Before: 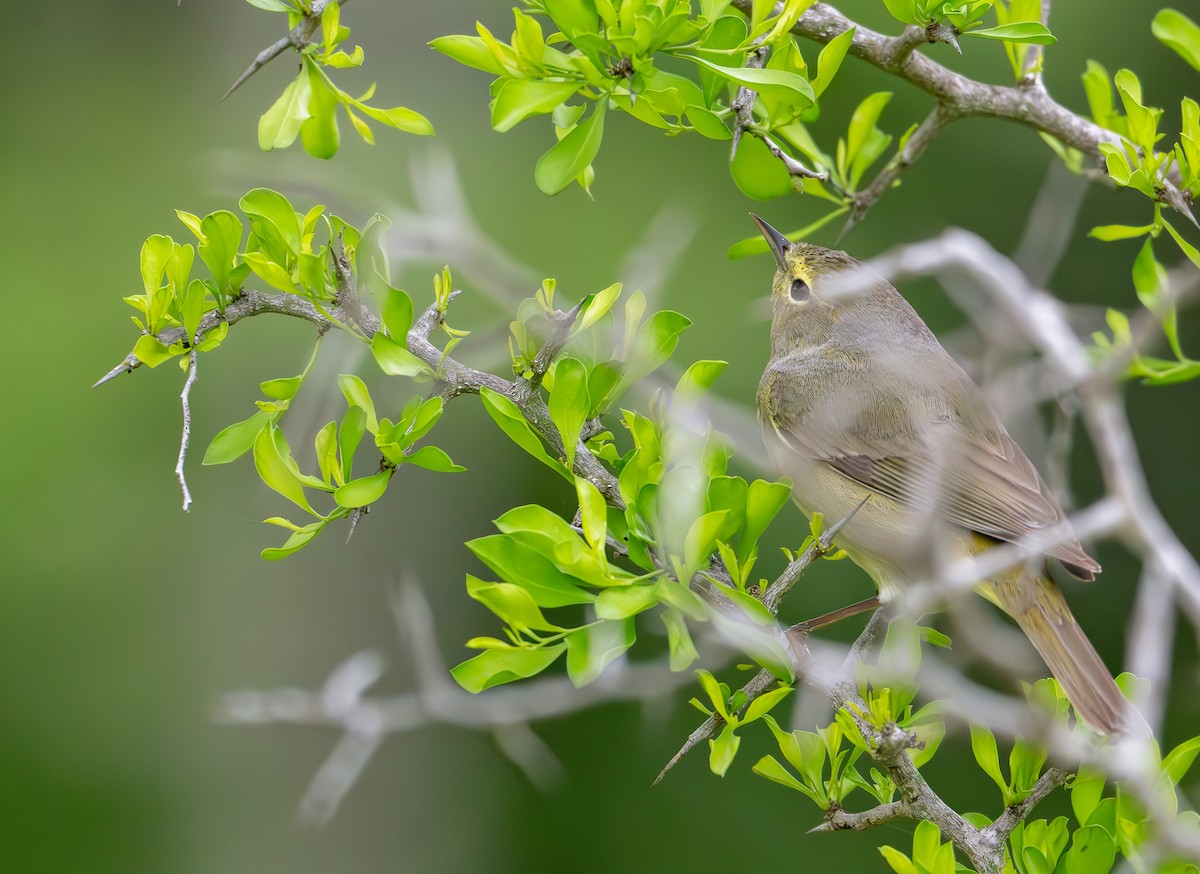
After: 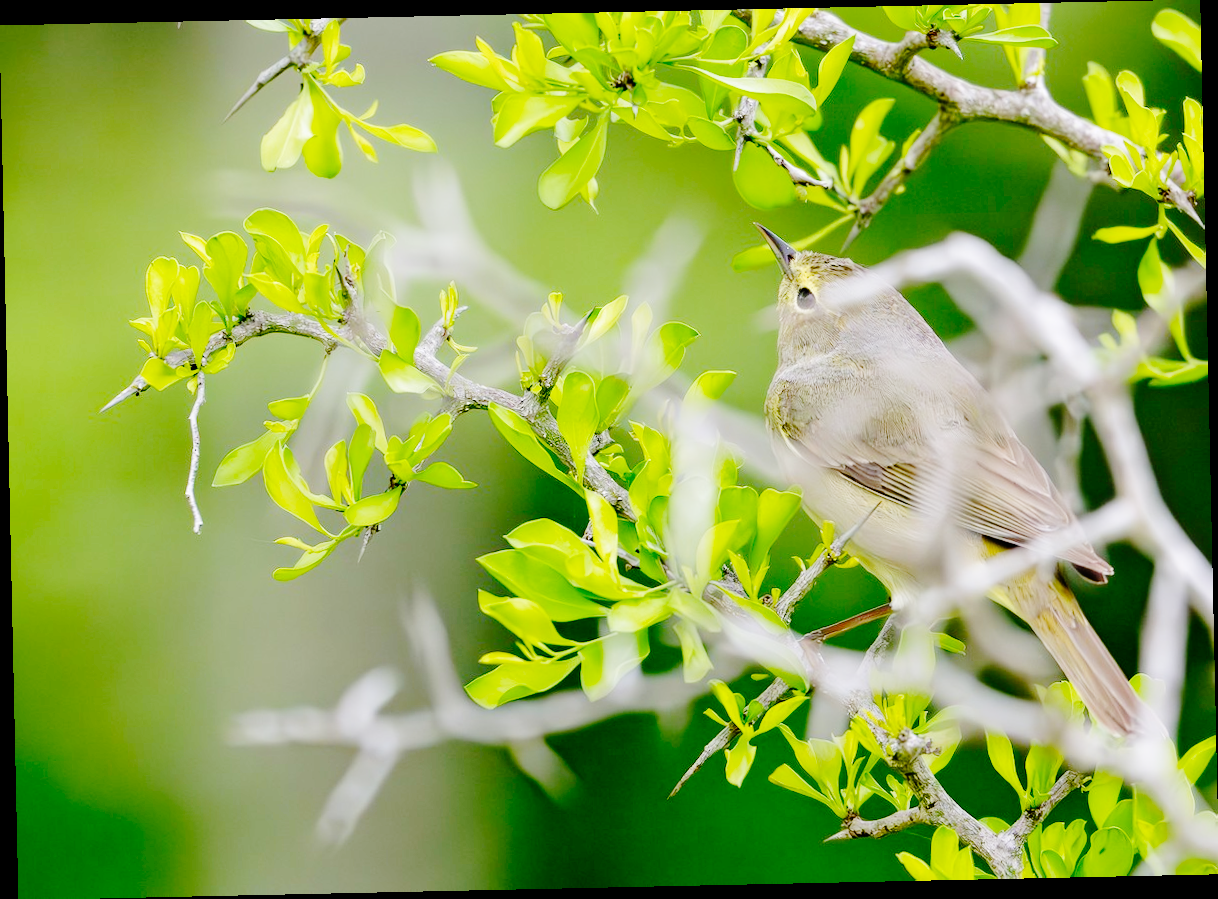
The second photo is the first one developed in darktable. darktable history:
rotate and perspective: rotation -1.24°, automatic cropping off
white balance: red 1, blue 1
base curve: curves: ch0 [(0, 0) (0.036, 0.01) (0.123, 0.254) (0.258, 0.504) (0.507, 0.748) (1, 1)], preserve colors none
